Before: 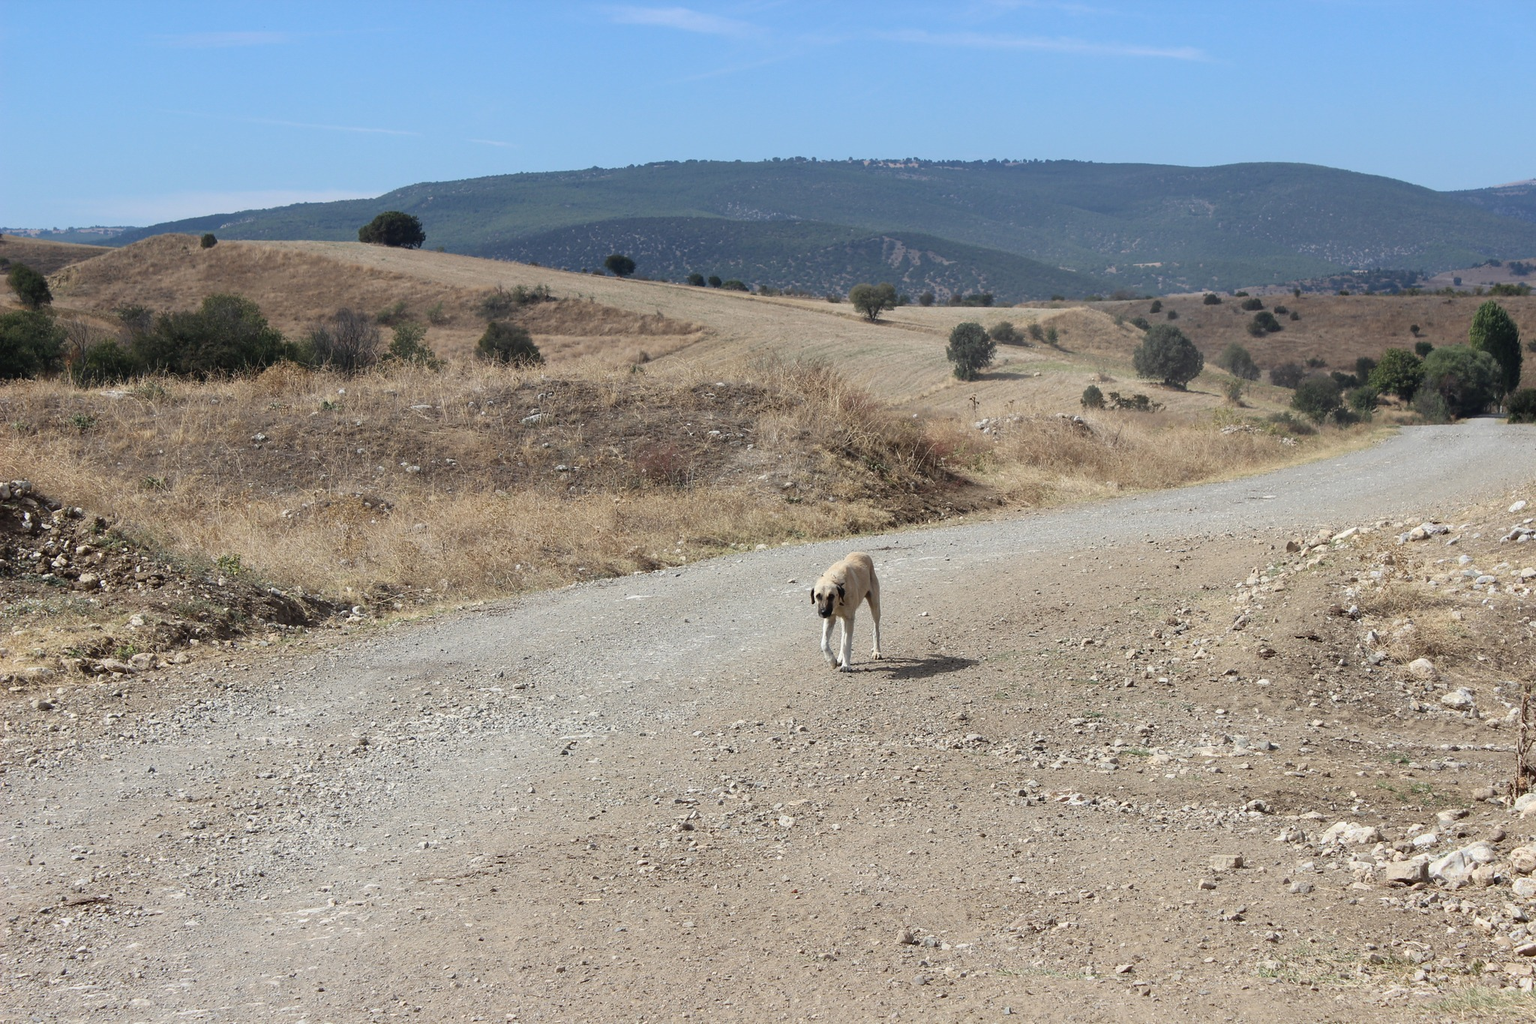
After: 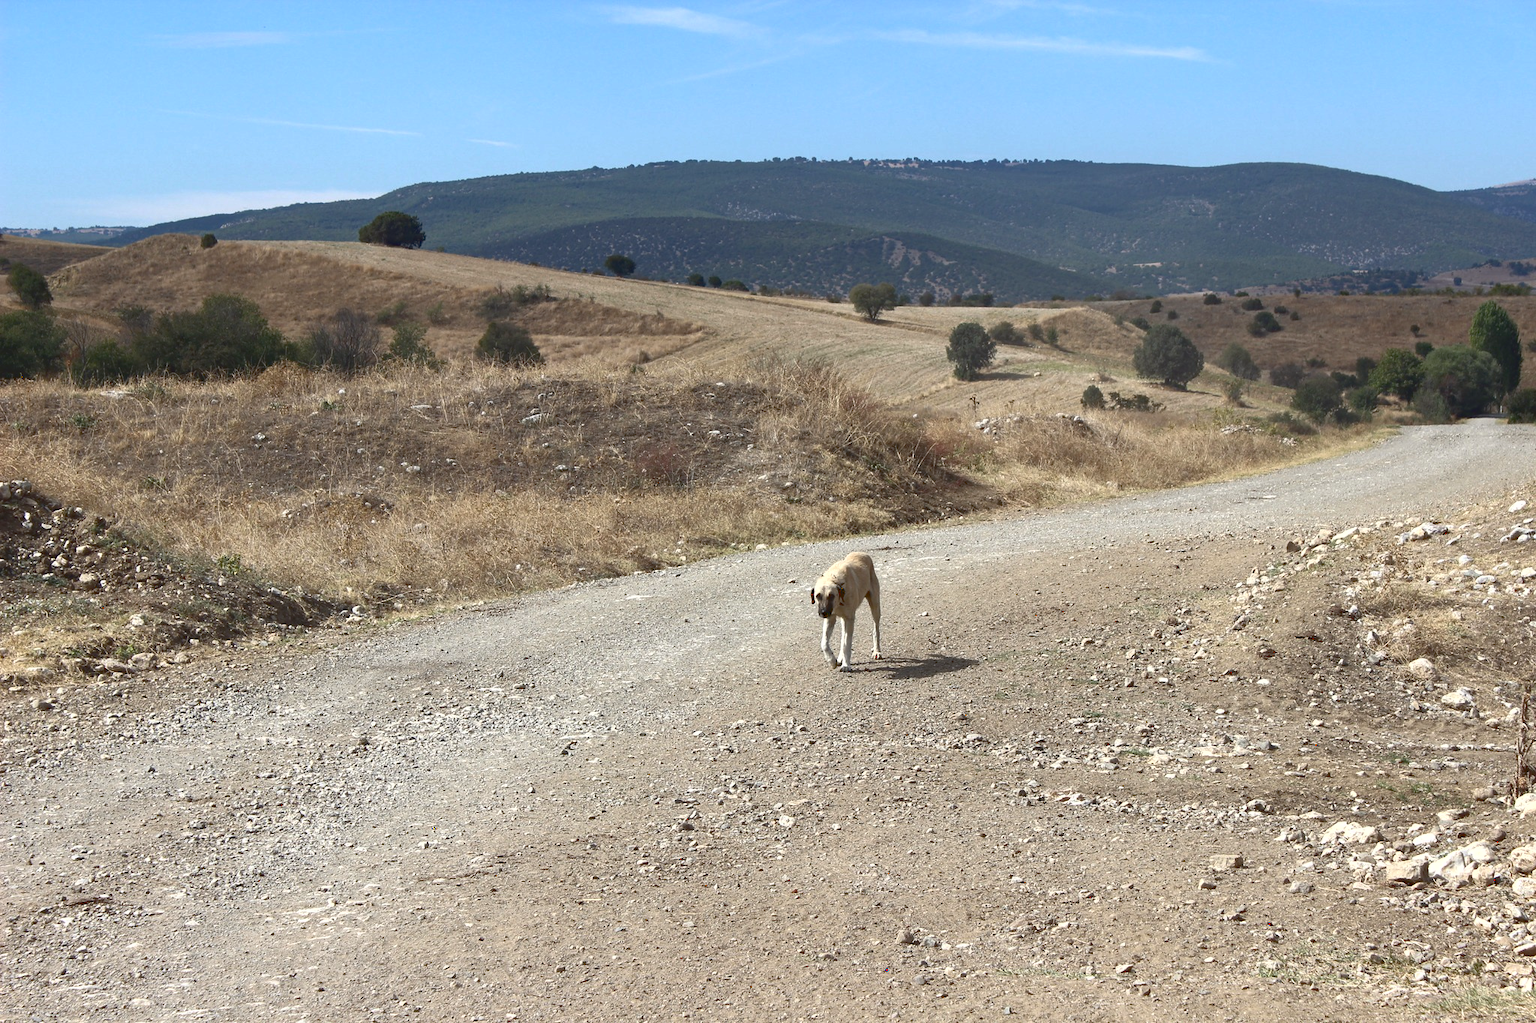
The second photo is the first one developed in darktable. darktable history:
tone curve: curves: ch0 [(0, 0.081) (0.483, 0.453) (0.881, 0.992)]
haze removal: compatibility mode true, adaptive false
